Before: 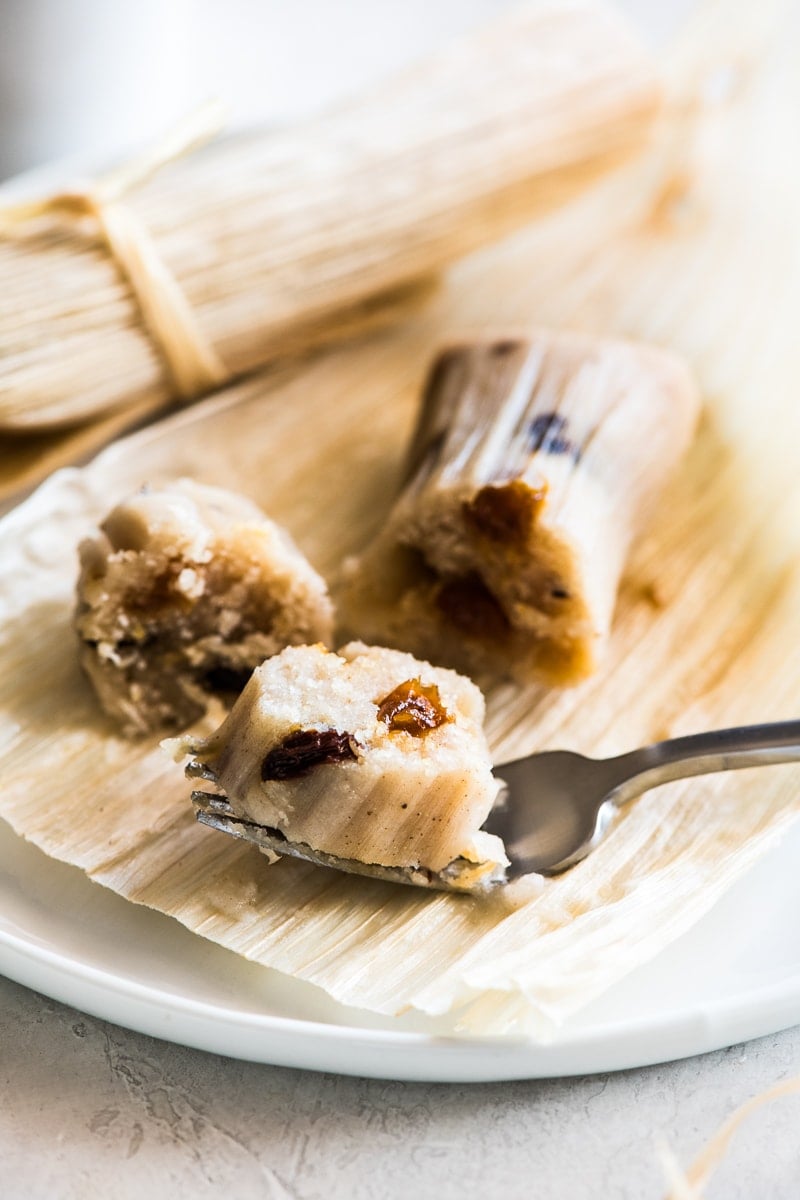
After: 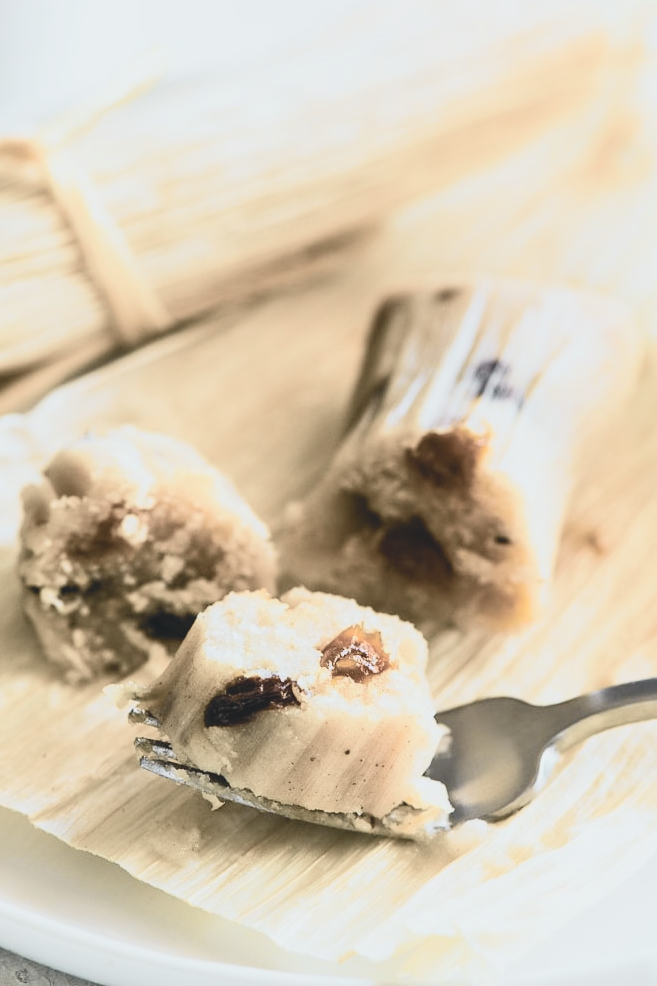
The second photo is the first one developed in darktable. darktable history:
tone curve: curves: ch0 [(0, 0.11) (0.181, 0.223) (0.405, 0.46) (0.456, 0.528) (0.634, 0.728) (0.877, 0.89) (0.984, 0.935)]; ch1 [(0, 0.052) (0.443, 0.43) (0.492, 0.485) (0.566, 0.579) (0.595, 0.625) (0.608, 0.654) (0.65, 0.708) (1, 0.961)]; ch2 [(0, 0) (0.33, 0.301) (0.421, 0.443) (0.447, 0.489) (0.495, 0.492) (0.537, 0.57) (0.586, 0.591) (0.663, 0.686) (1, 1)], color space Lab, independent channels, preserve colors none
contrast brightness saturation: brightness 0.18, saturation -0.5
crop and rotate: left 7.196%, top 4.574%, right 10.605%, bottom 13.178%
